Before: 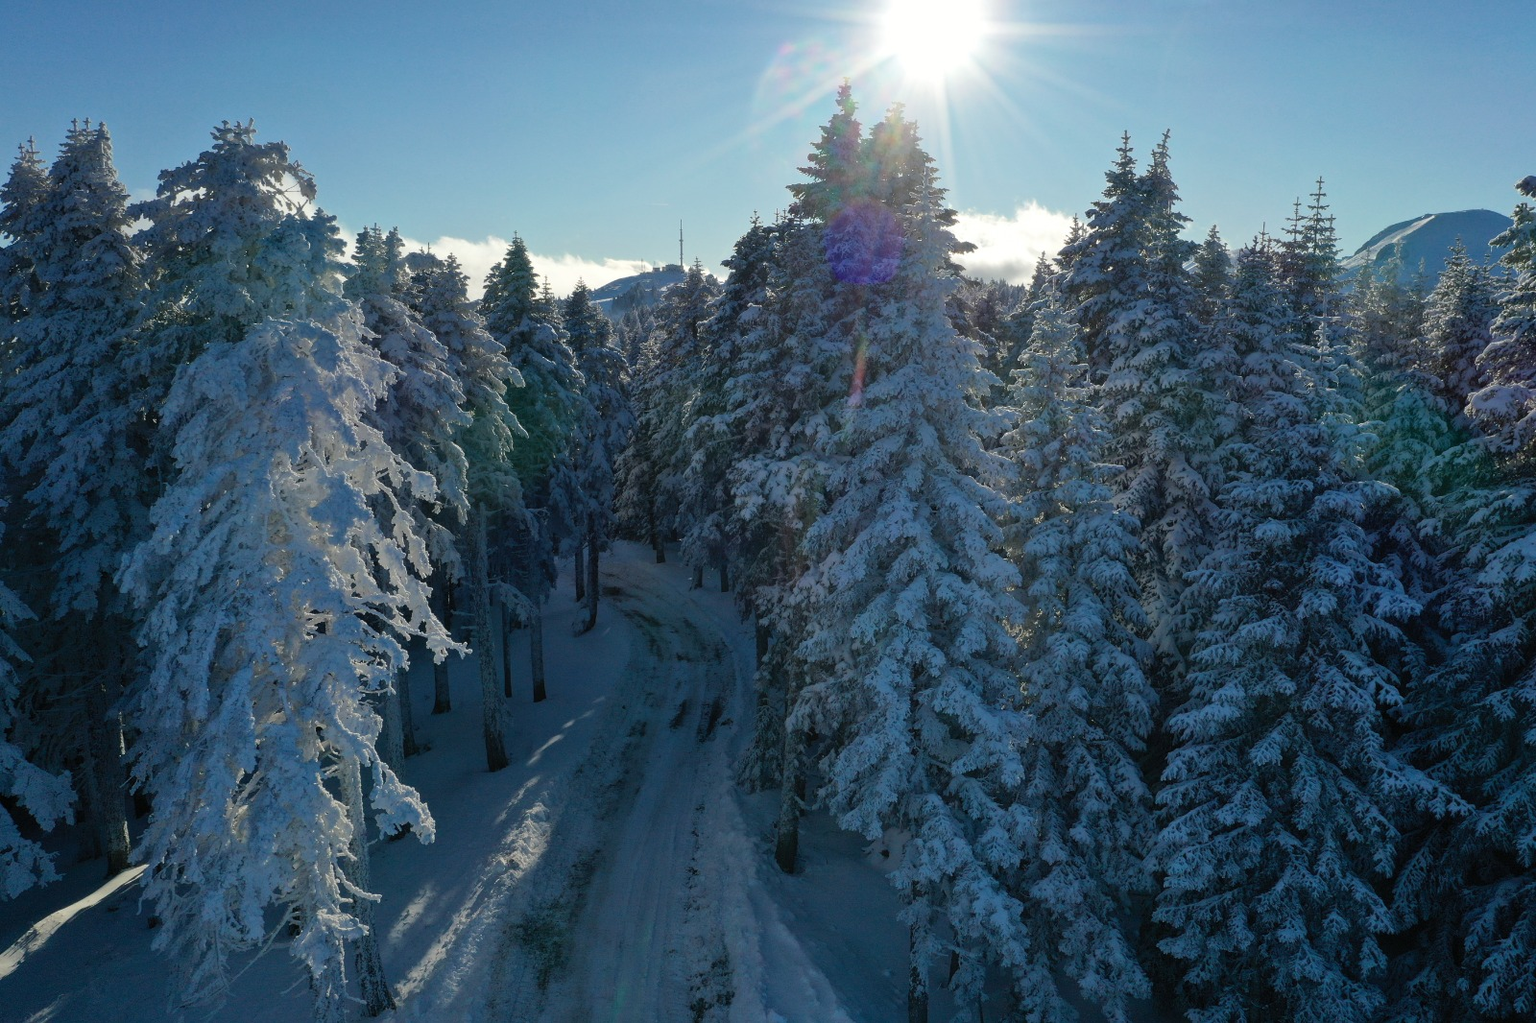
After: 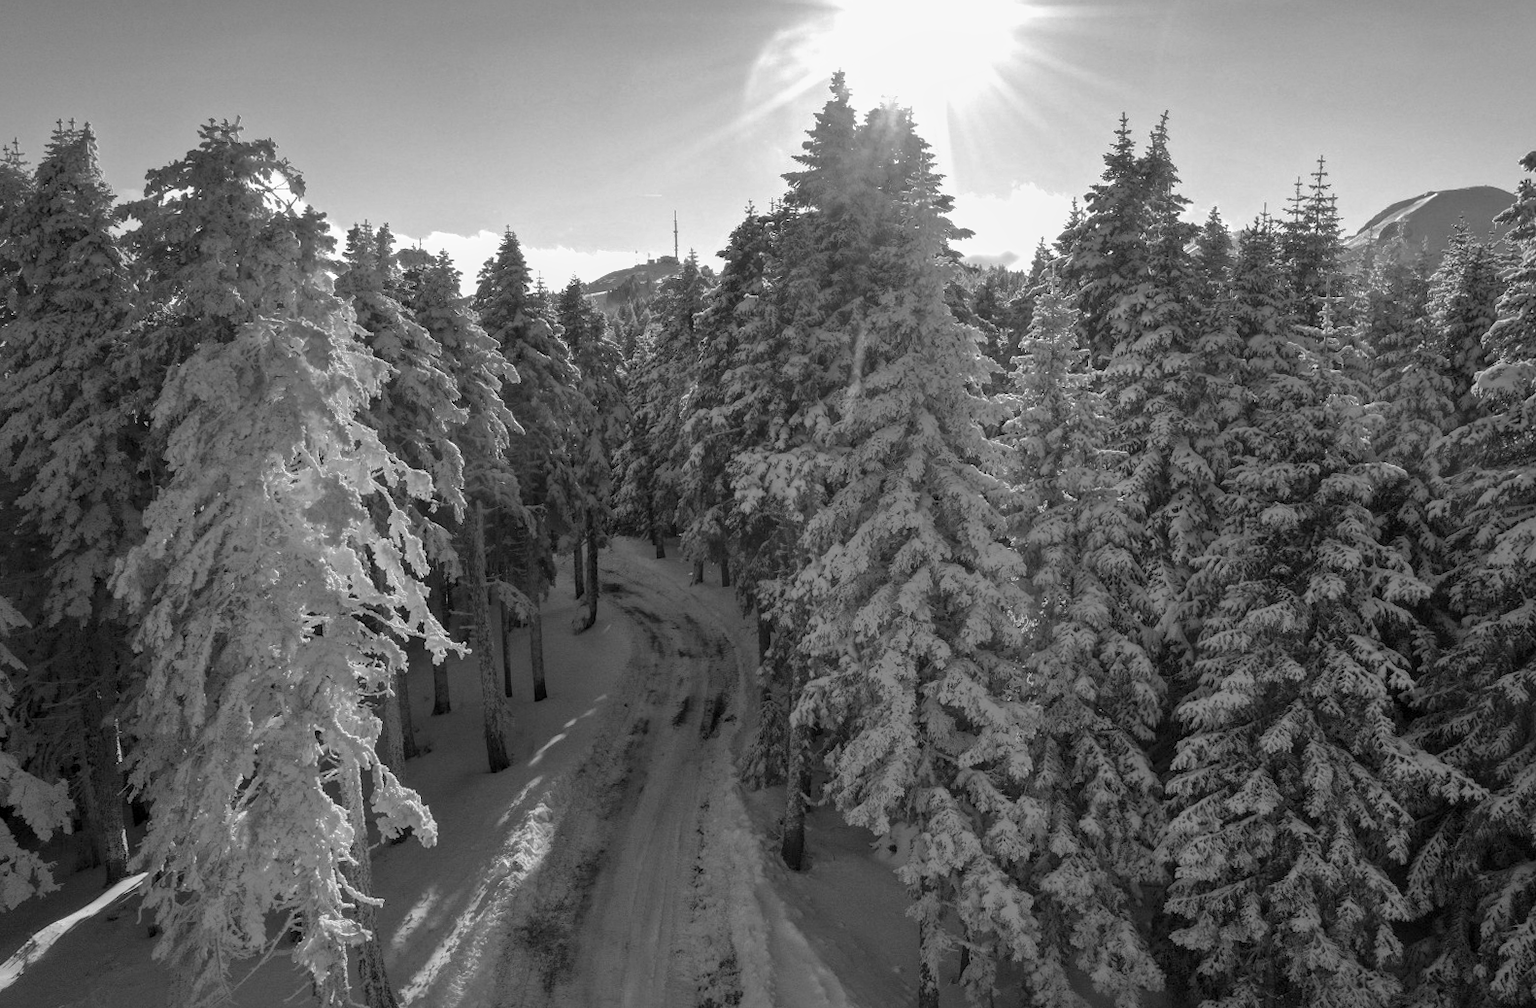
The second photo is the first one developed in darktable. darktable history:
exposure: black level correction 0, exposure 0.7 EV, compensate exposure bias true, compensate highlight preservation false
local contrast: detail 130%
monochrome: a -74.22, b 78.2
shadows and highlights: on, module defaults
rotate and perspective: rotation -1°, crop left 0.011, crop right 0.989, crop top 0.025, crop bottom 0.975
